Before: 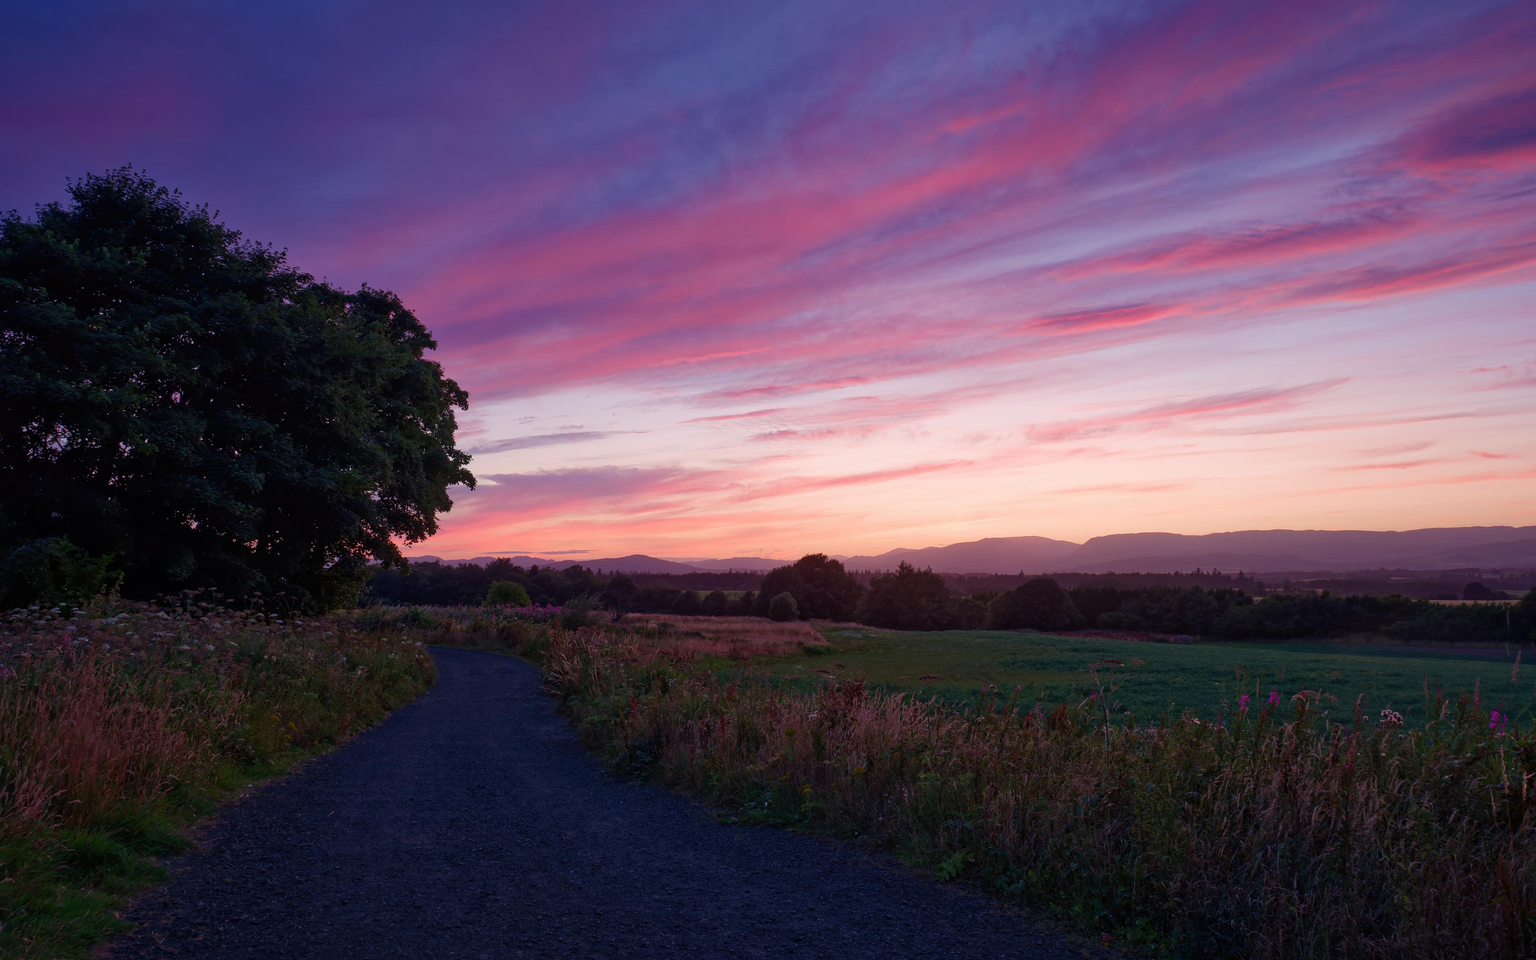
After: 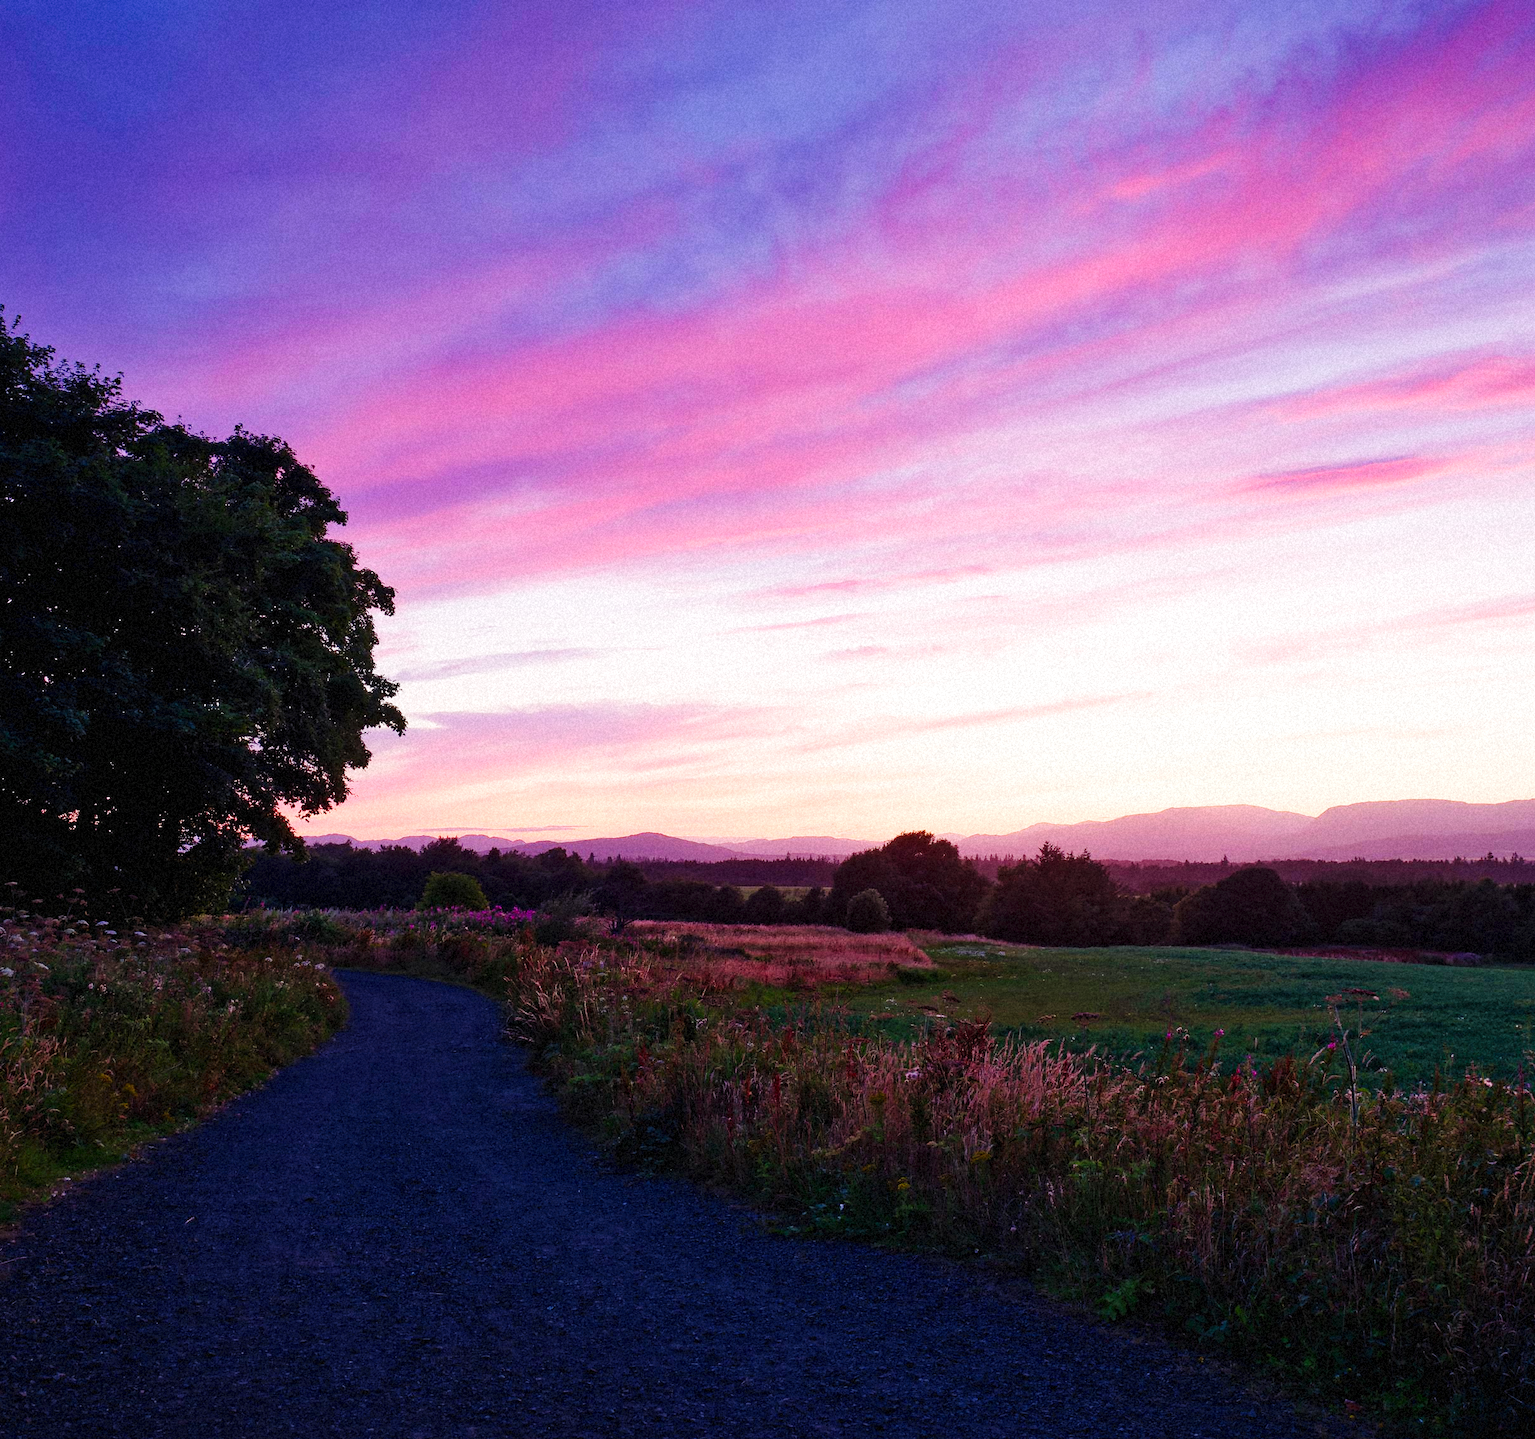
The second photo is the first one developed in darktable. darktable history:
grain: mid-tones bias 0%
base curve: curves: ch0 [(0, 0.003) (0.001, 0.002) (0.006, 0.004) (0.02, 0.022) (0.048, 0.086) (0.094, 0.234) (0.162, 0.431) (0.258, 0.629) (0.385, 0.8) (0.548, 0.918) (0.751, 0.988) (1, 1)], preserve colors none
crop and rotate: left 13.409%, right 19.924%
